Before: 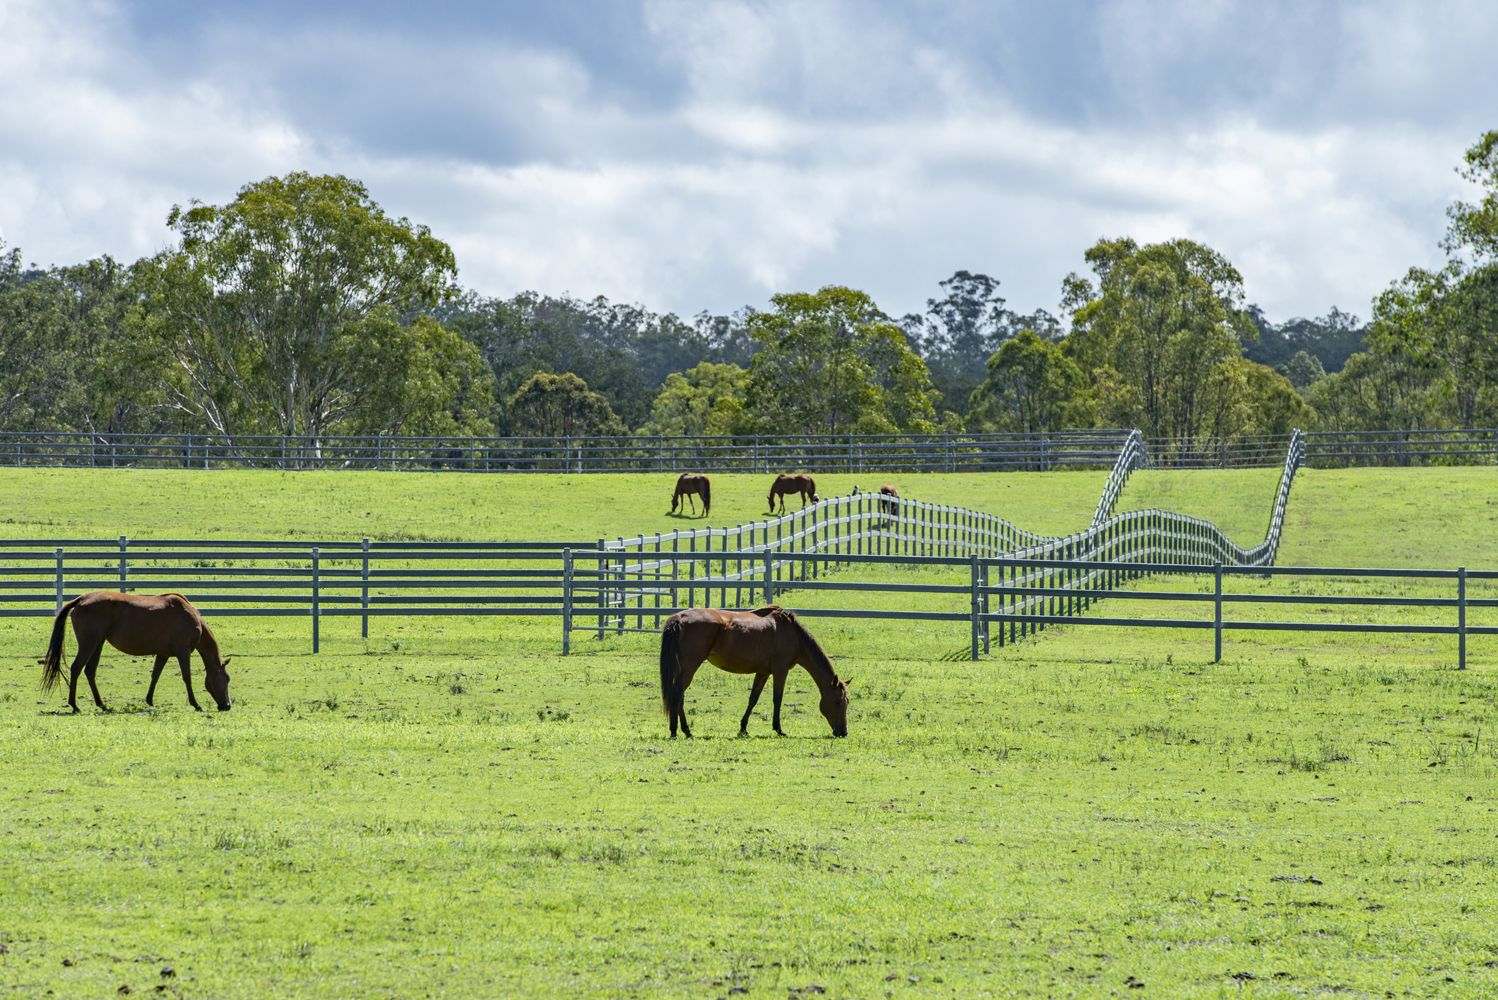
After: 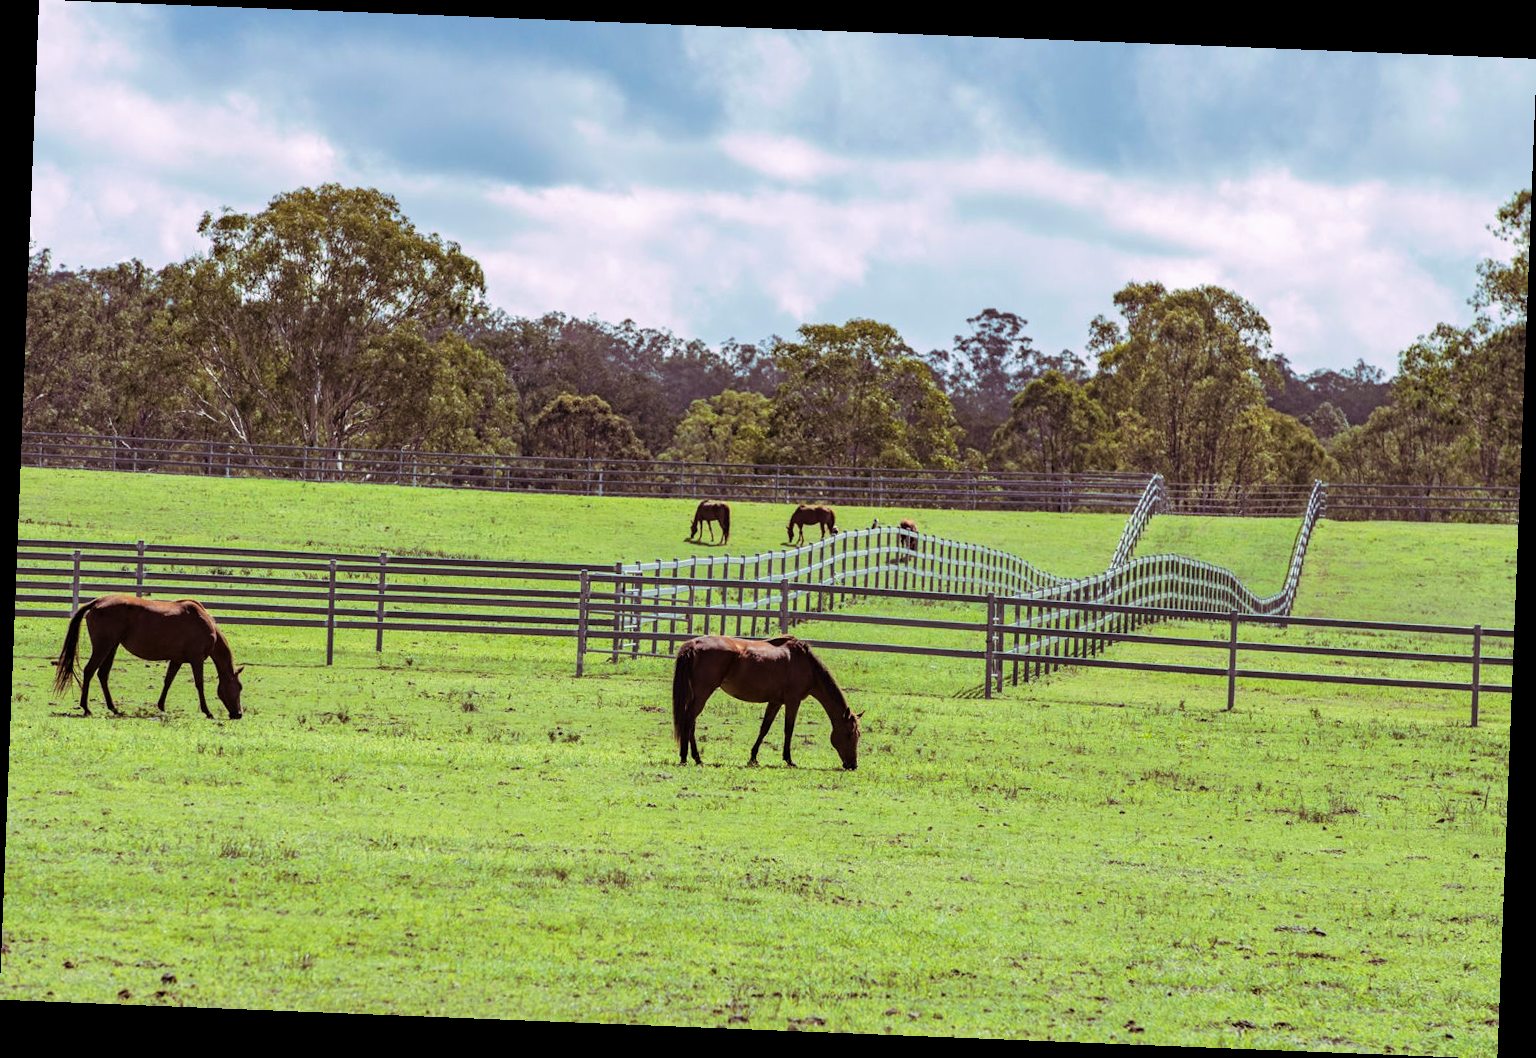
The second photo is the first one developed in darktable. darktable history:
split-toning: highlights › hue 298.8°, highlights › saturation 0.73, compress 41.76%
rotate and perspective: rotation 2.27°, automatic cropping off
